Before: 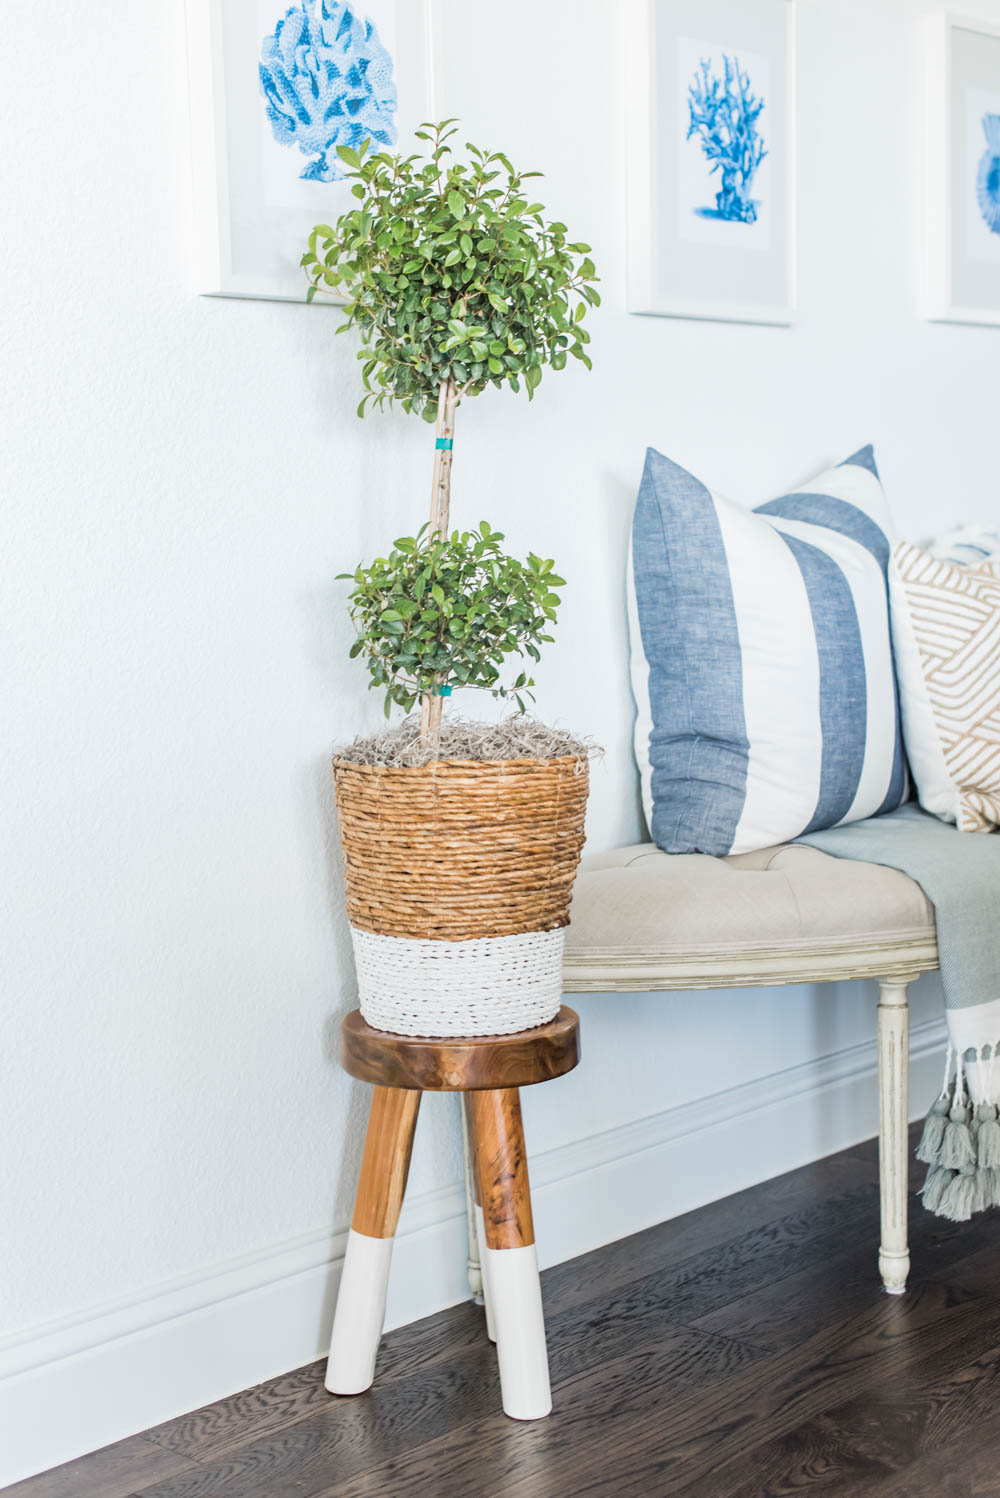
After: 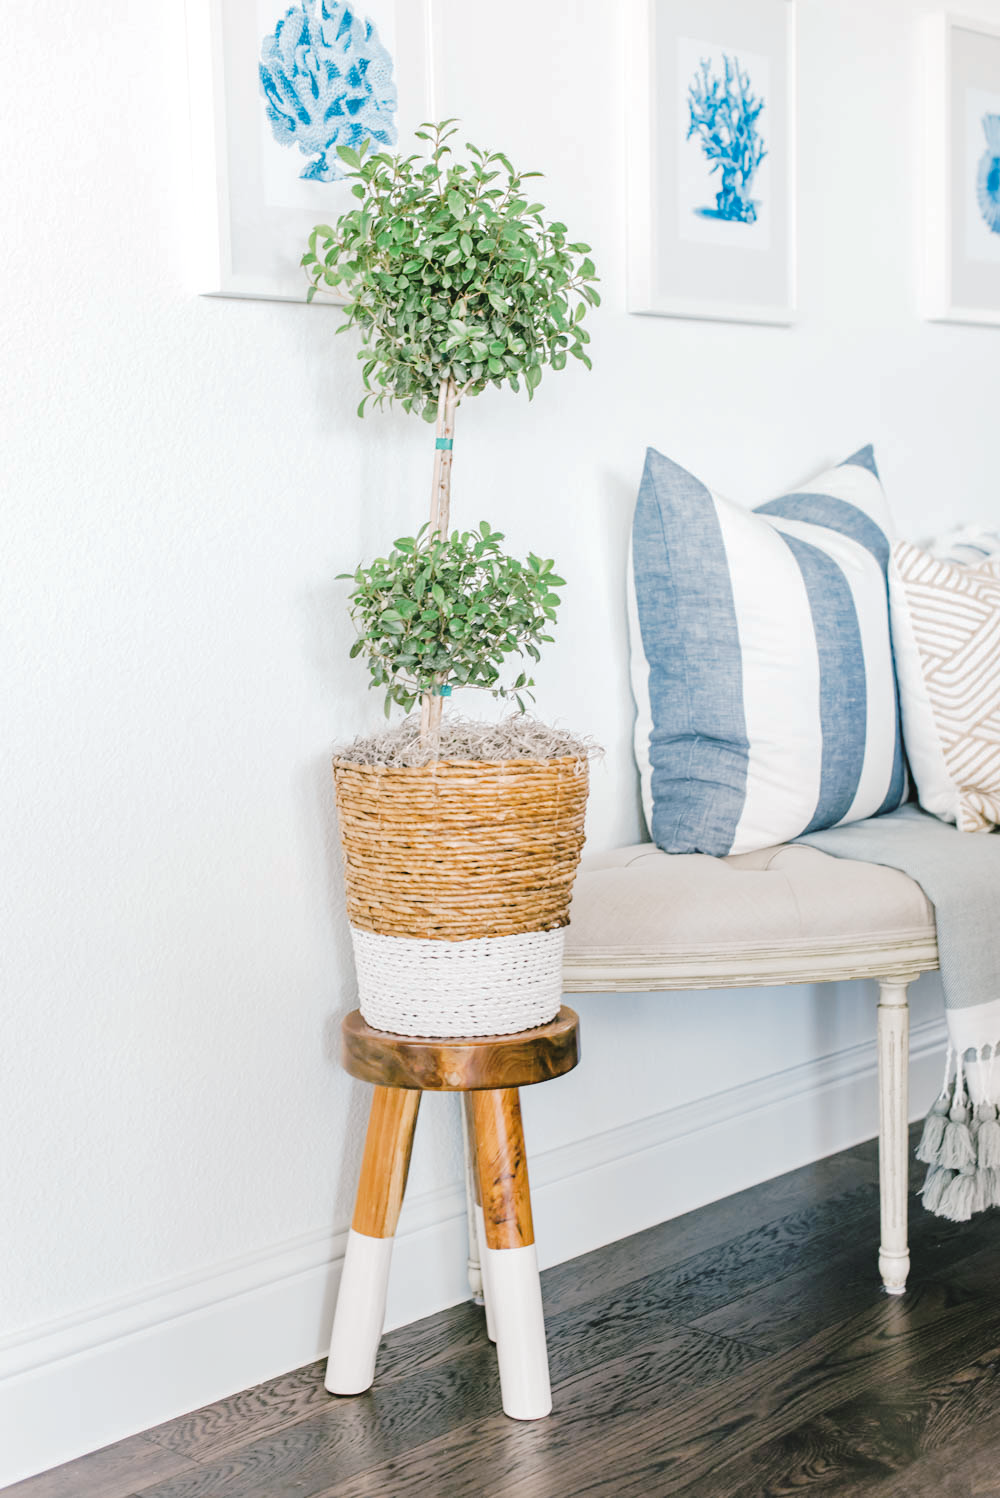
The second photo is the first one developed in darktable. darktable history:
tone curve: curves: ch0 [(0, 0) (0.003, 0.064) (0.011, 0.065) (0.025, 0.061) (0.044, 0.068) (0.069, 0.083) (0.1, 0.102) (0.136, 0.126) (0.177, 0.172) (0.224, 0.225) (0.277, 0.306) (0.335, 0.397) (0.399, 0.483) (0.468, 0.56) (0.543, 0.634) (0.623, 0.708) (0.709, 0.77) (0.801, 0.832) (0.898, 0.899) (1, 1)], preserve colors none
color look up table: target L [91.5, 92.75, 87.77, 84.91, 82.53, 74.93, 73.05, 69.19, 58.3, 58.34, 50.62, 52.86, 36.97, 21.62, 11.51, 200.62, 102.25, 86.9, 78.81, 65.31, 64.28, 58.21, 52.86, 49.23, 45.35, 37.75, 34.03, 30.35, 17.65, 86.06, 74.98, 75.26, 72.08, 68.46, 56.28, 50.55, 51.23, 47.22, 42.92, 34.37, 35.28, 34.19, 23.74, 13.65, 2.39, 80.4, 57.88, 58.6, 30.21], target a [-25.92, -2.912, -29.83, -47.01, -14.53, -45.68, -26.03, 0.731, -58.85, -31.64, -38.24, -11.63, -30.63, -23.18, -12.57, 0, 0, -8.101, 18.57, 51.1, 37.63, 61.18, 20.41, 73.03, 50.1, 44, 45.97, 3.967, 23.99, 18.39, 37.32, 46.17, 59.93, 37.17, 74.16, 22.47, 66.86, 49.53, 5.796, -5.059, 41.94, 19.12, 28.56, 16.42, 17.83, -43.23, -16.88, -2.168, -15.41], target b [45.69, 24.65, 19.21, 24.03, 8.517, 3.193, 48.3, 9.499, 36.87, 16.67, 28.79, 31.06, 25.88, 20.41, 19.09, 0, -0.001, 66.16, 66.35, 57.59, 20.87, 35.39, 40.05, 57.61, 49.49, 21.11, 46.36, 4.353, 29.77, -9.785, -2.393, -21.32, -32.35, -38.6, -2.811, -33.37, -30.06, -2.379, -59.69, -17.96, -57.1, -75.71, -10.93, -34.89, -24.4, -20.63, -44.37, -10.14, -2.733], num patches 49
